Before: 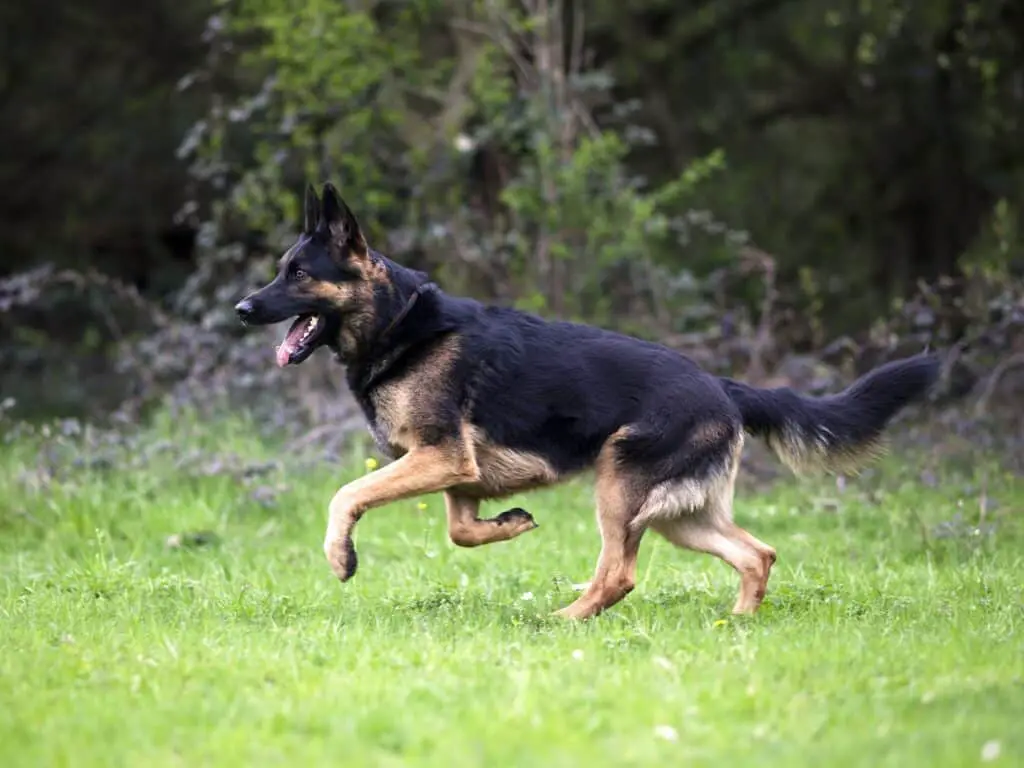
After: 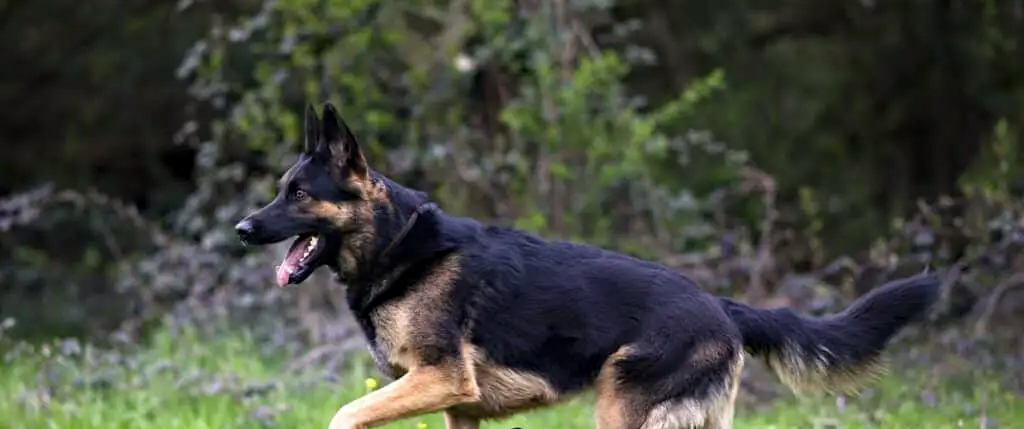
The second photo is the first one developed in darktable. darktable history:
haze removal: compatibility mode true, adaptive false
crop and rotate: top 10.426%, bottom 33.671%
